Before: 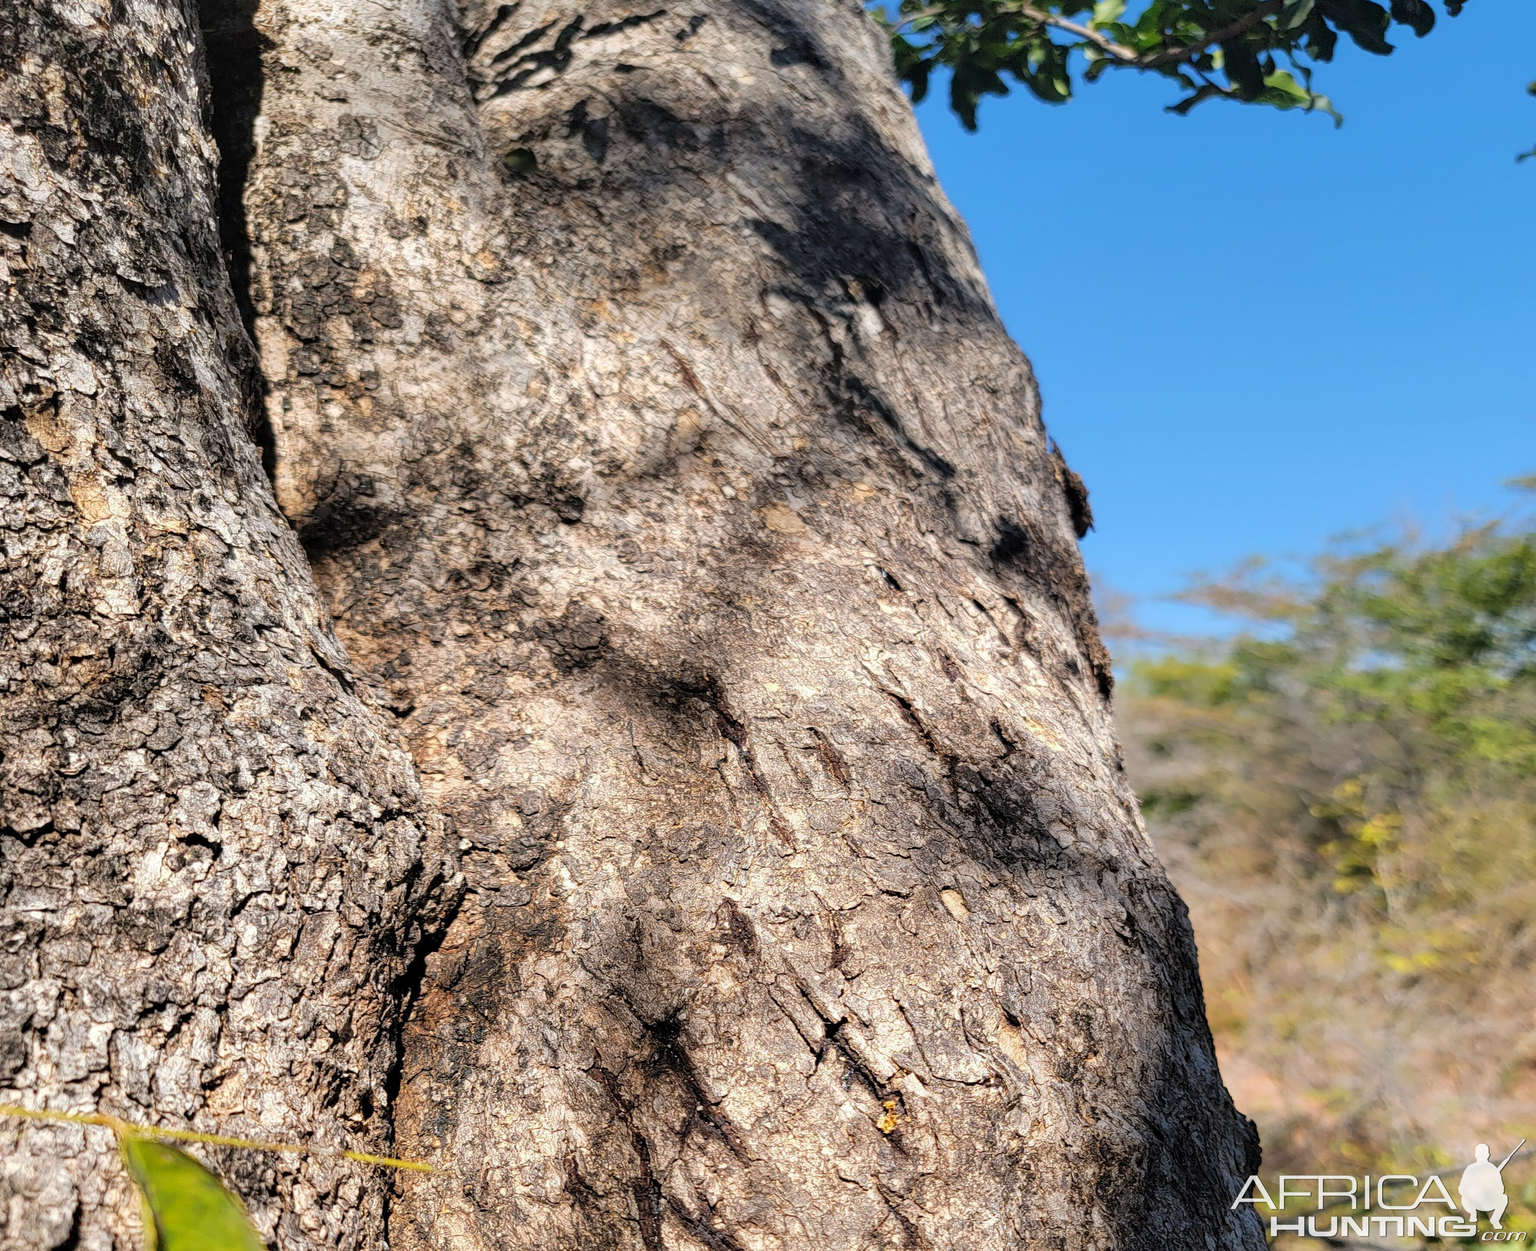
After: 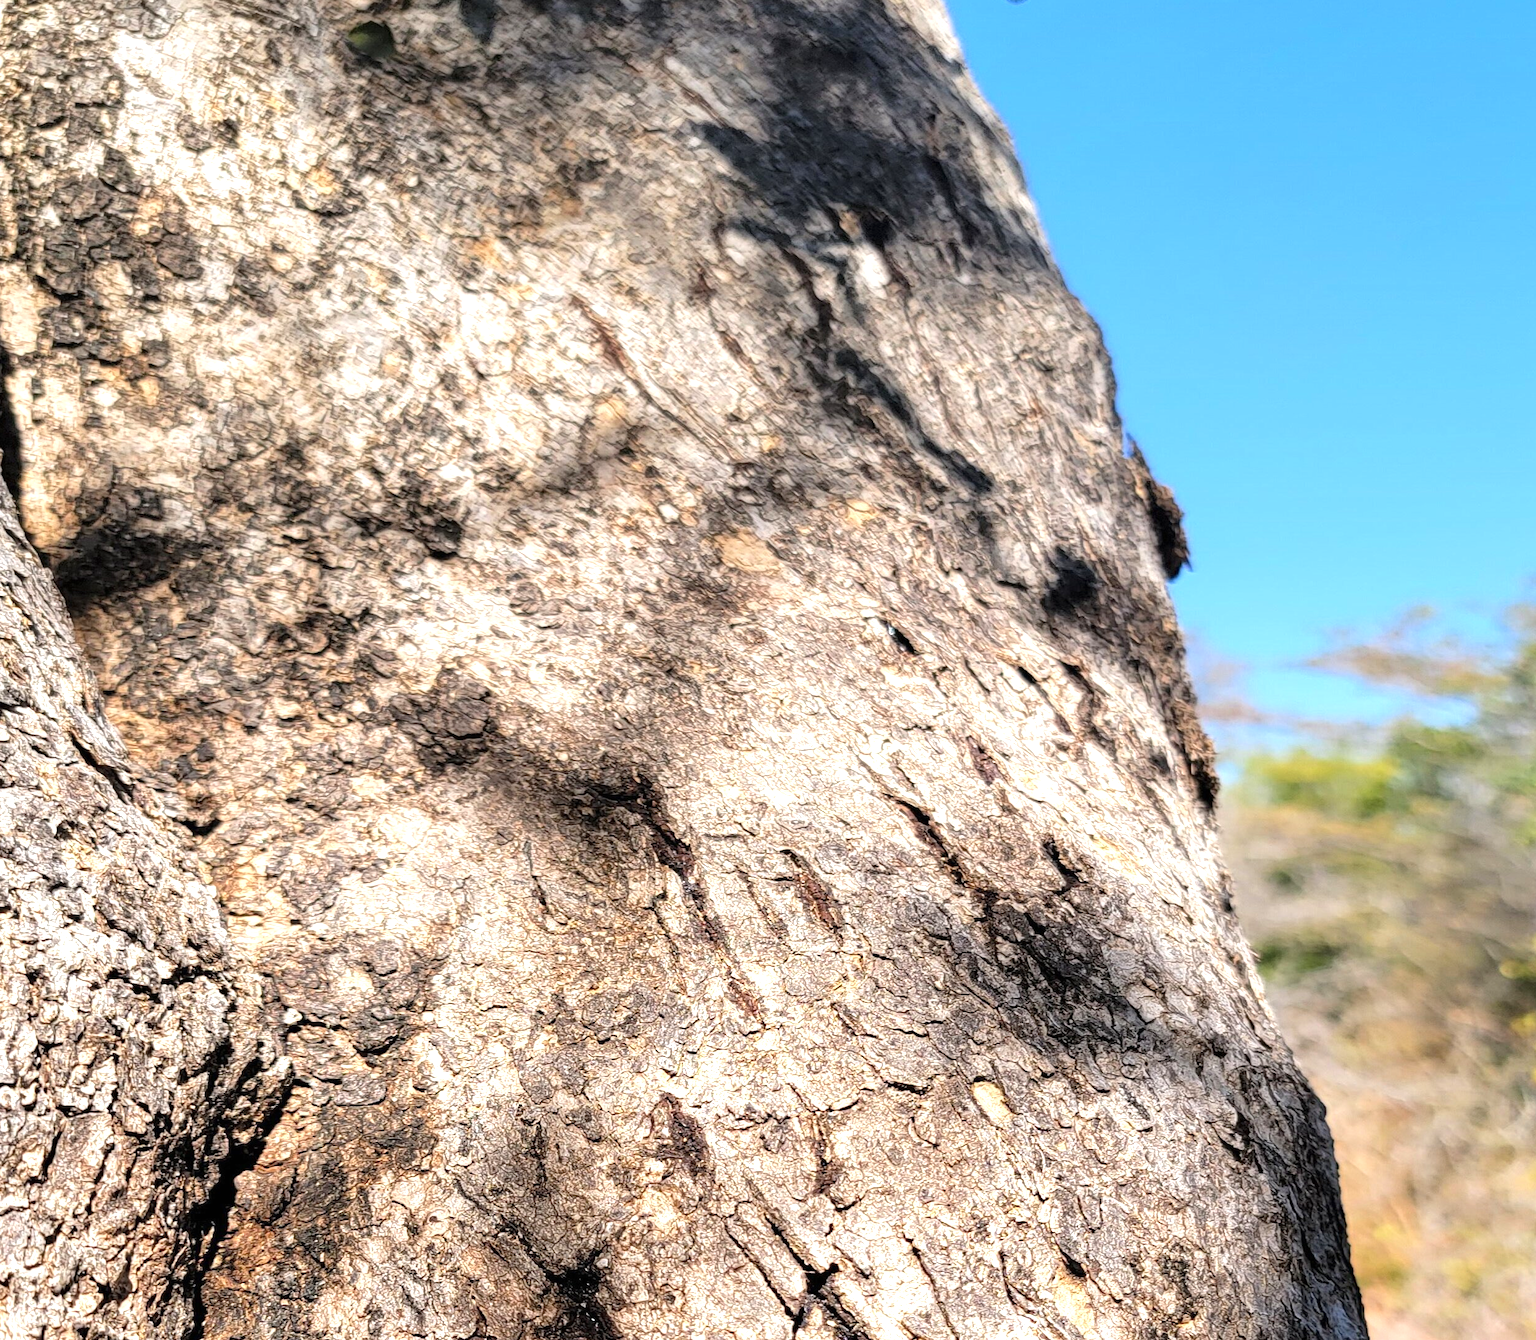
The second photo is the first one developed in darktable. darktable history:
exposure: black level correction 0, exposure 0.7 EV, compensate highlight preservation false
crop and rotate: left 17.039%, top 10.655%, right 13.001%, bottom 14.396%
